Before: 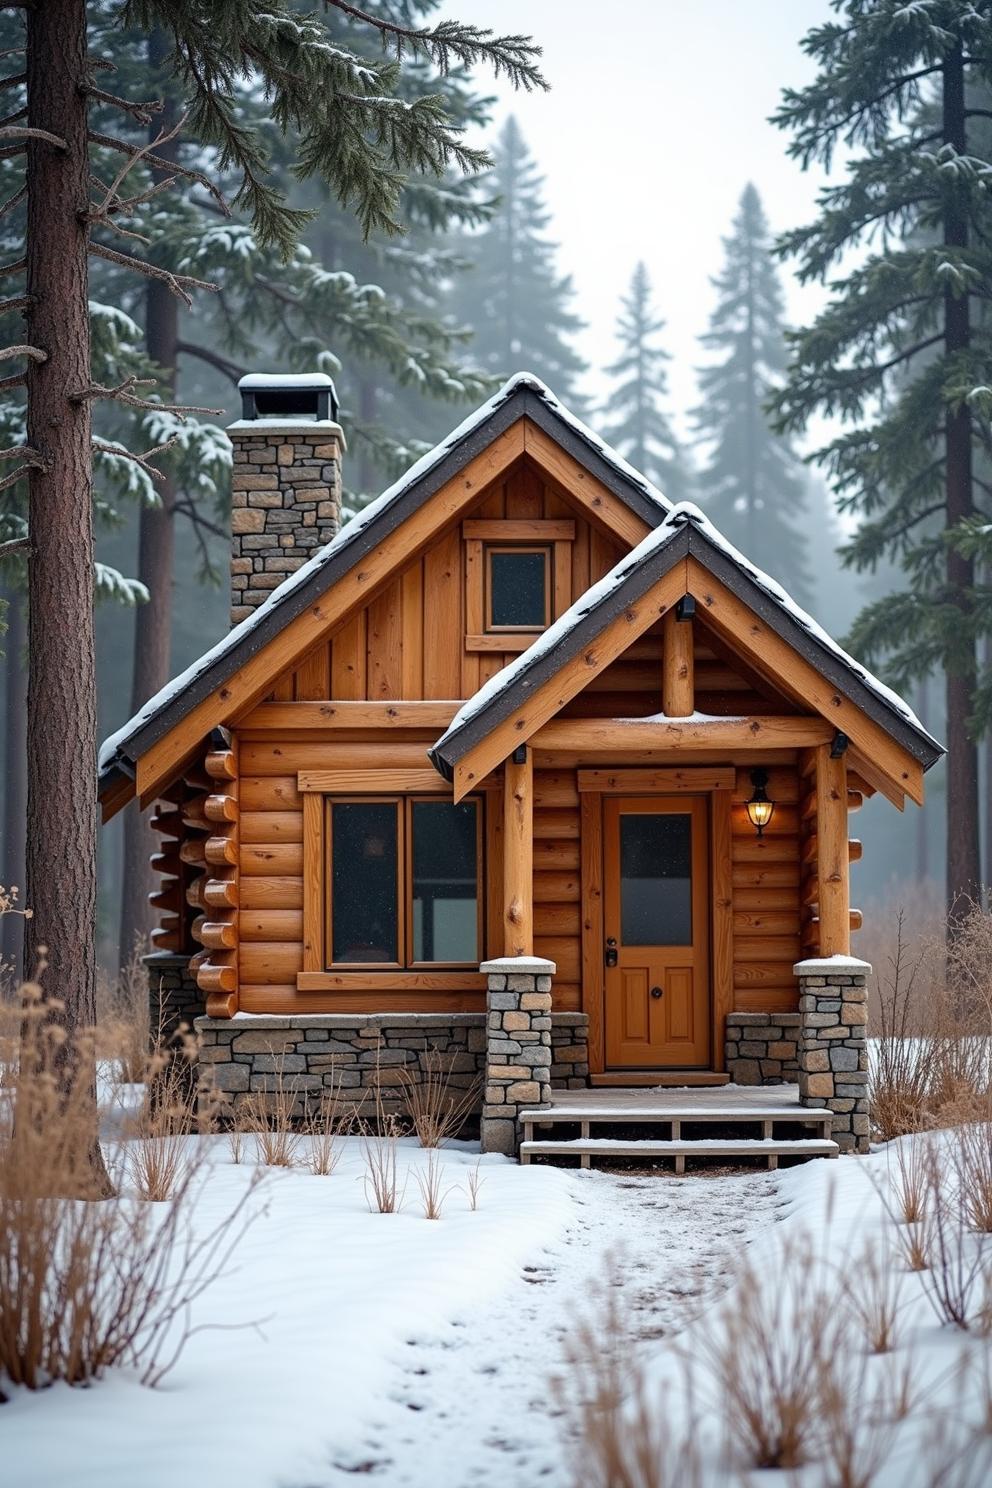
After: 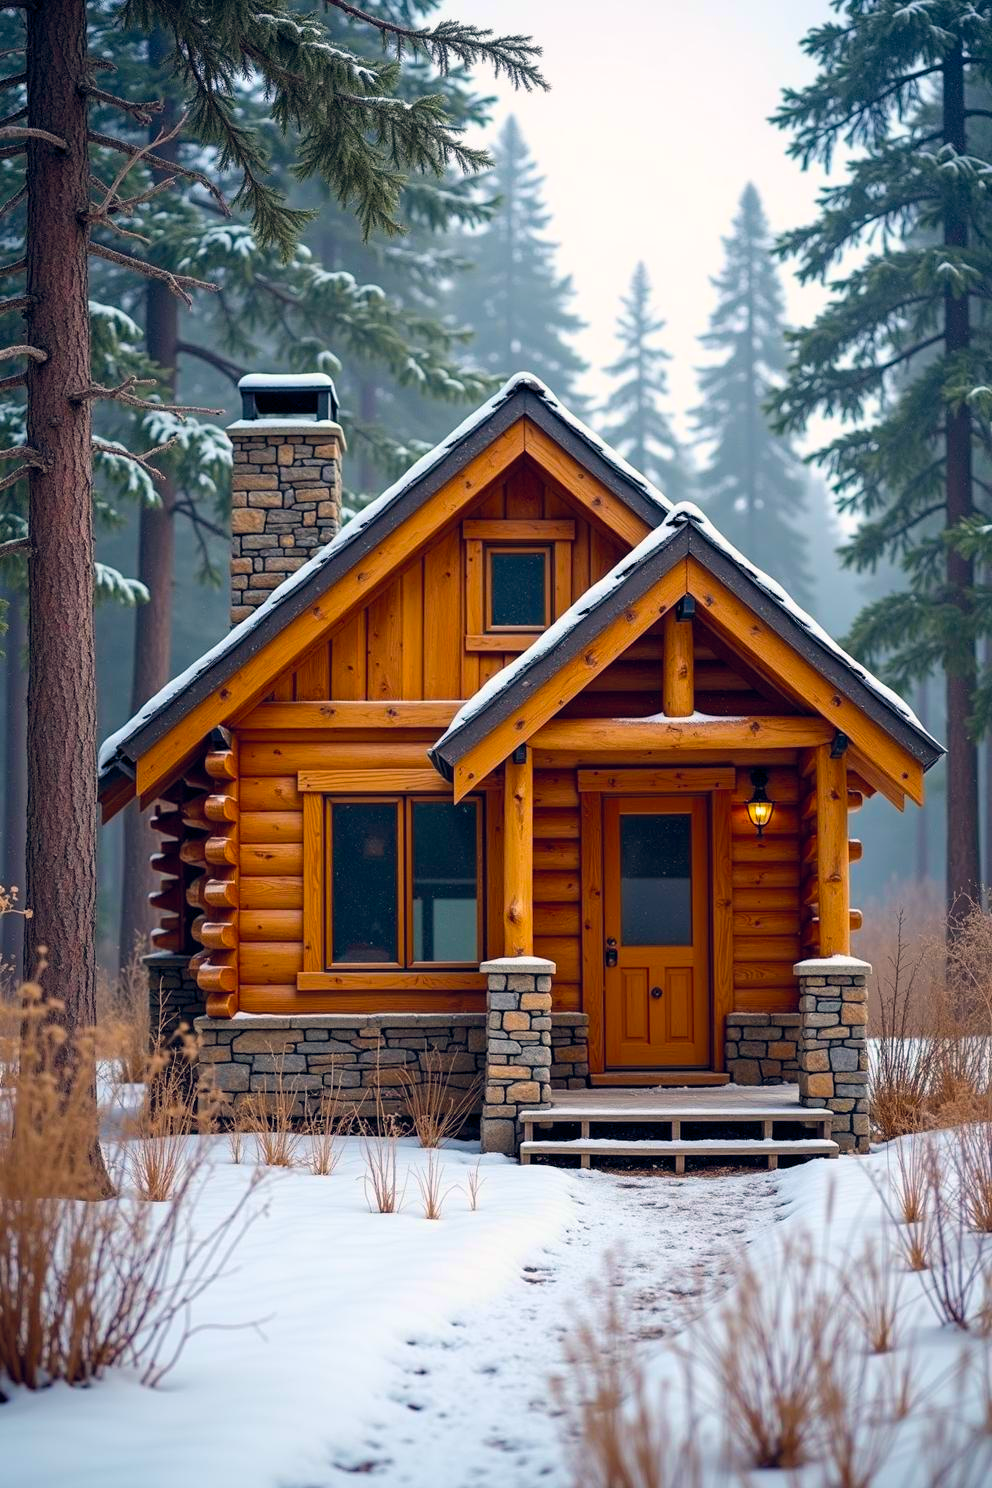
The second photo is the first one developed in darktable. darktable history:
color balance rgb: highlights gain › chroma 1.369%, highlights gain › hue 51.86°, global offset › chroma 0.093%, global offset › hue 251.47°, perceptual saturation grading › global saturation 25.239%, global vibrance 40.364%
